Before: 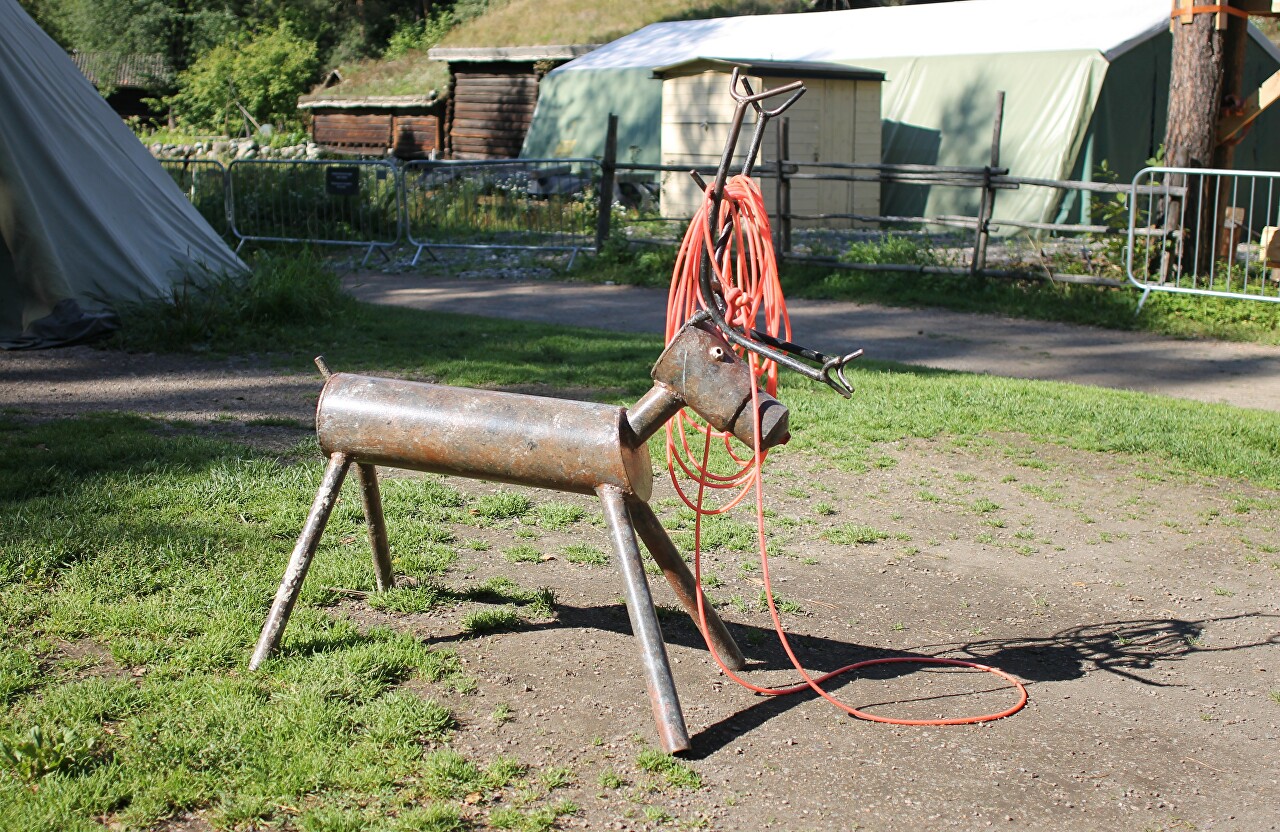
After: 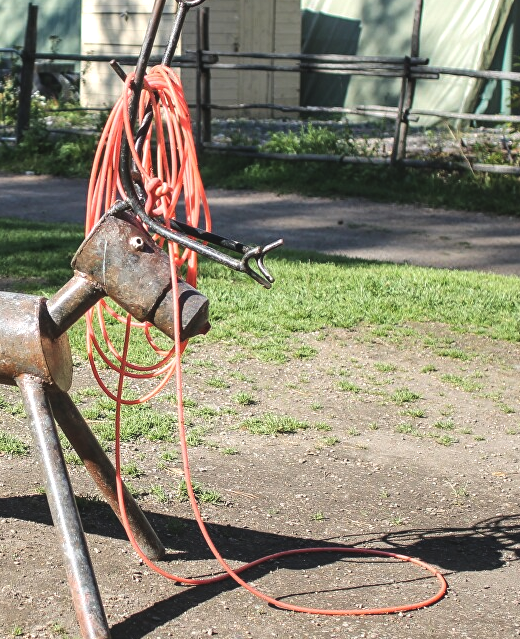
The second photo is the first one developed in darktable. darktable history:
exposure: black level correction -0.013, exposure -0.186 EV, compensate exposure bias true, compensate highlight preservation false
local contrast: on, module defaults
crop: left 45.386%, top 13.238%, right 13.952%, bottom 9.892%
tone equalizer: -8 EV -0.406 EV, -7 EV -0.427 EV, -6 EV -0.372 EV, -5 EV -0.203 EV, -3 EV 0.238 EV, -2 EV 0.363 EV, -1 EV 0.384 EV, +0 EV 0.39 EV, edges refinement/feathering 500, mask exposure compensation -1.57 EV, preserve details no
